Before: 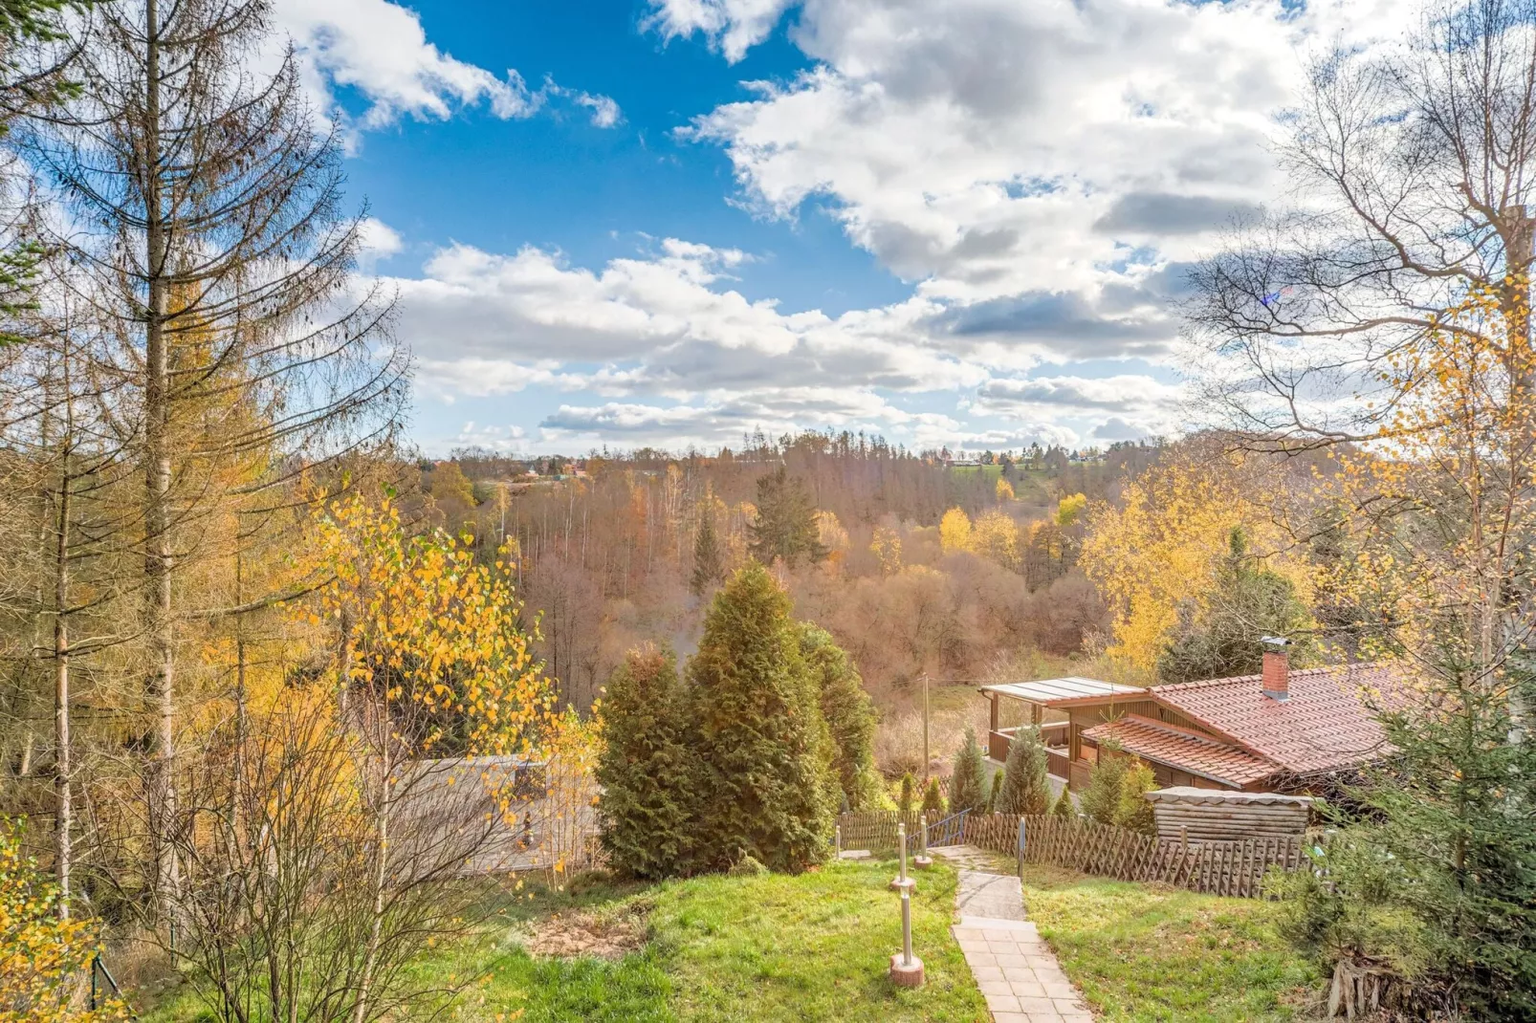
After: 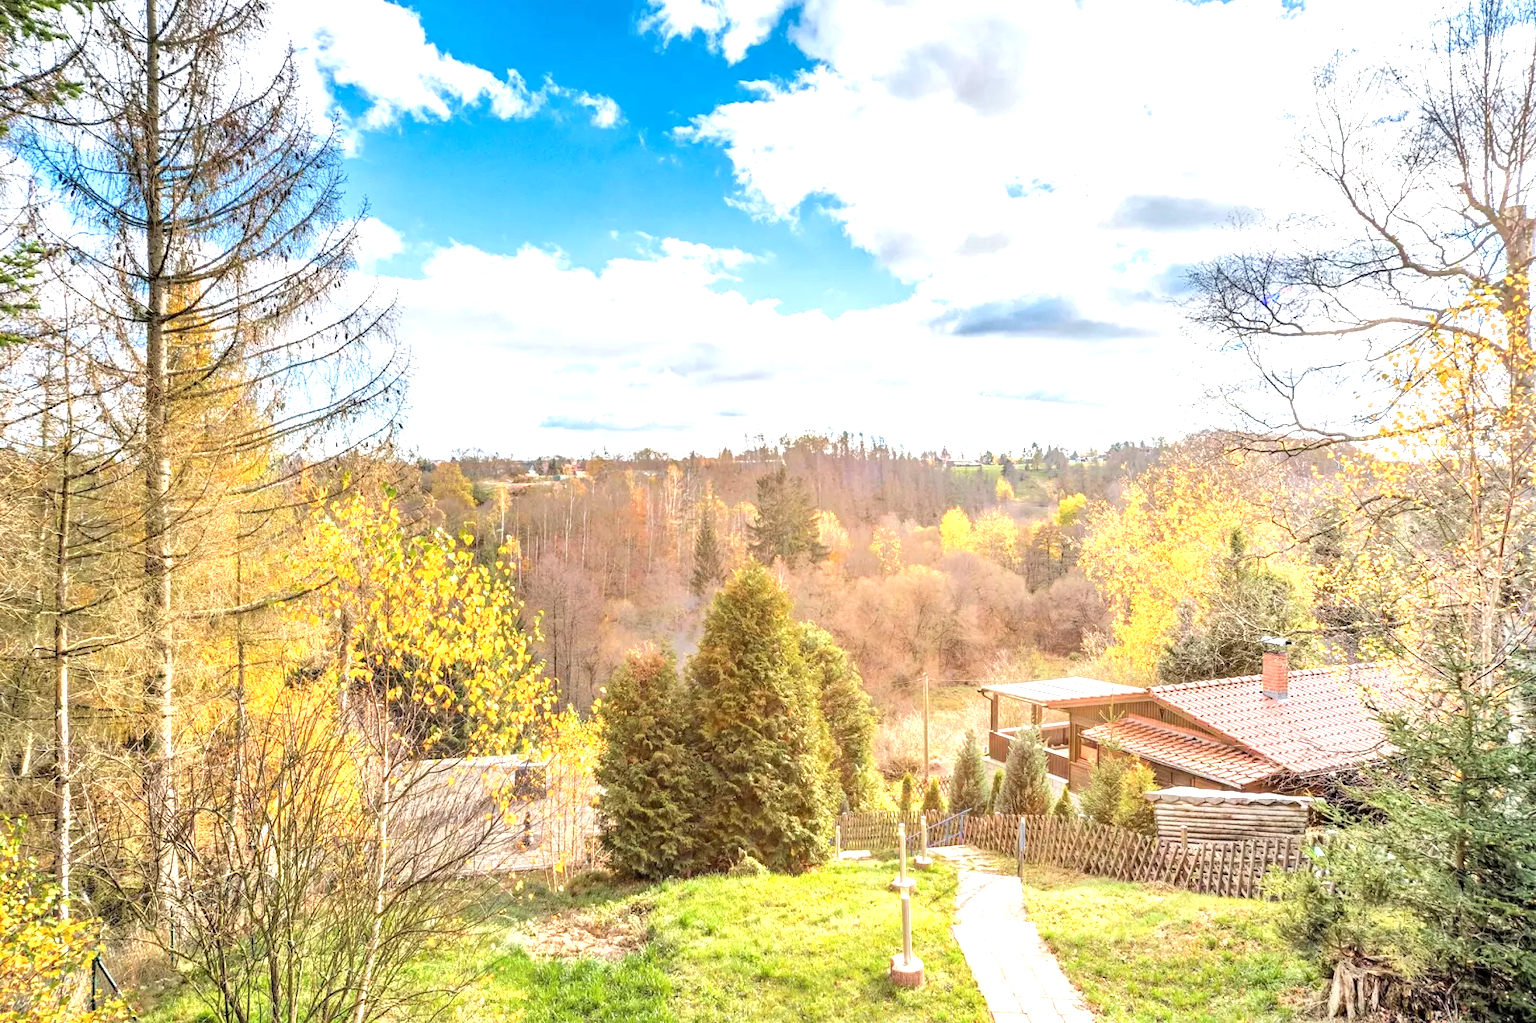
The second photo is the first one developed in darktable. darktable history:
exposure: exposure 1 EV, compensate highlight preservation false
contrast equalizer: octaves 7, y [[0.511, 0.558, 0.631, 0.632, 0.559, 0.512], [0.5 ×6], [0.507, 0.559, 0.627, 0.644, 0.647, 0.647], [0 ×6], [0 ×6]], mix 0.133
